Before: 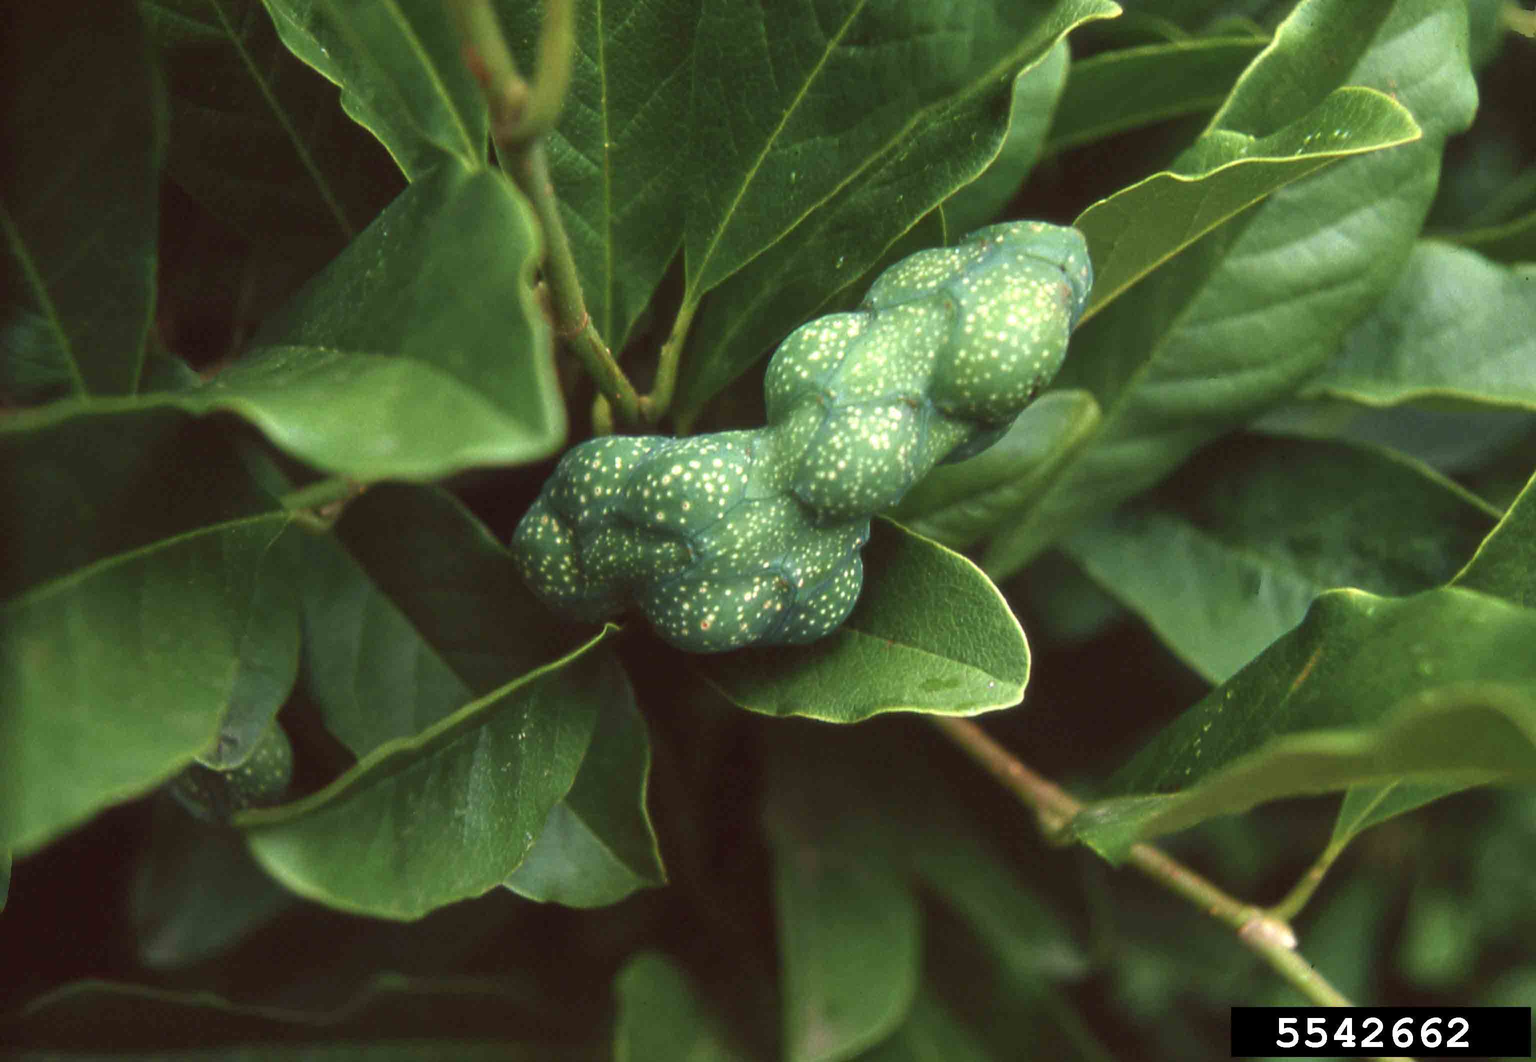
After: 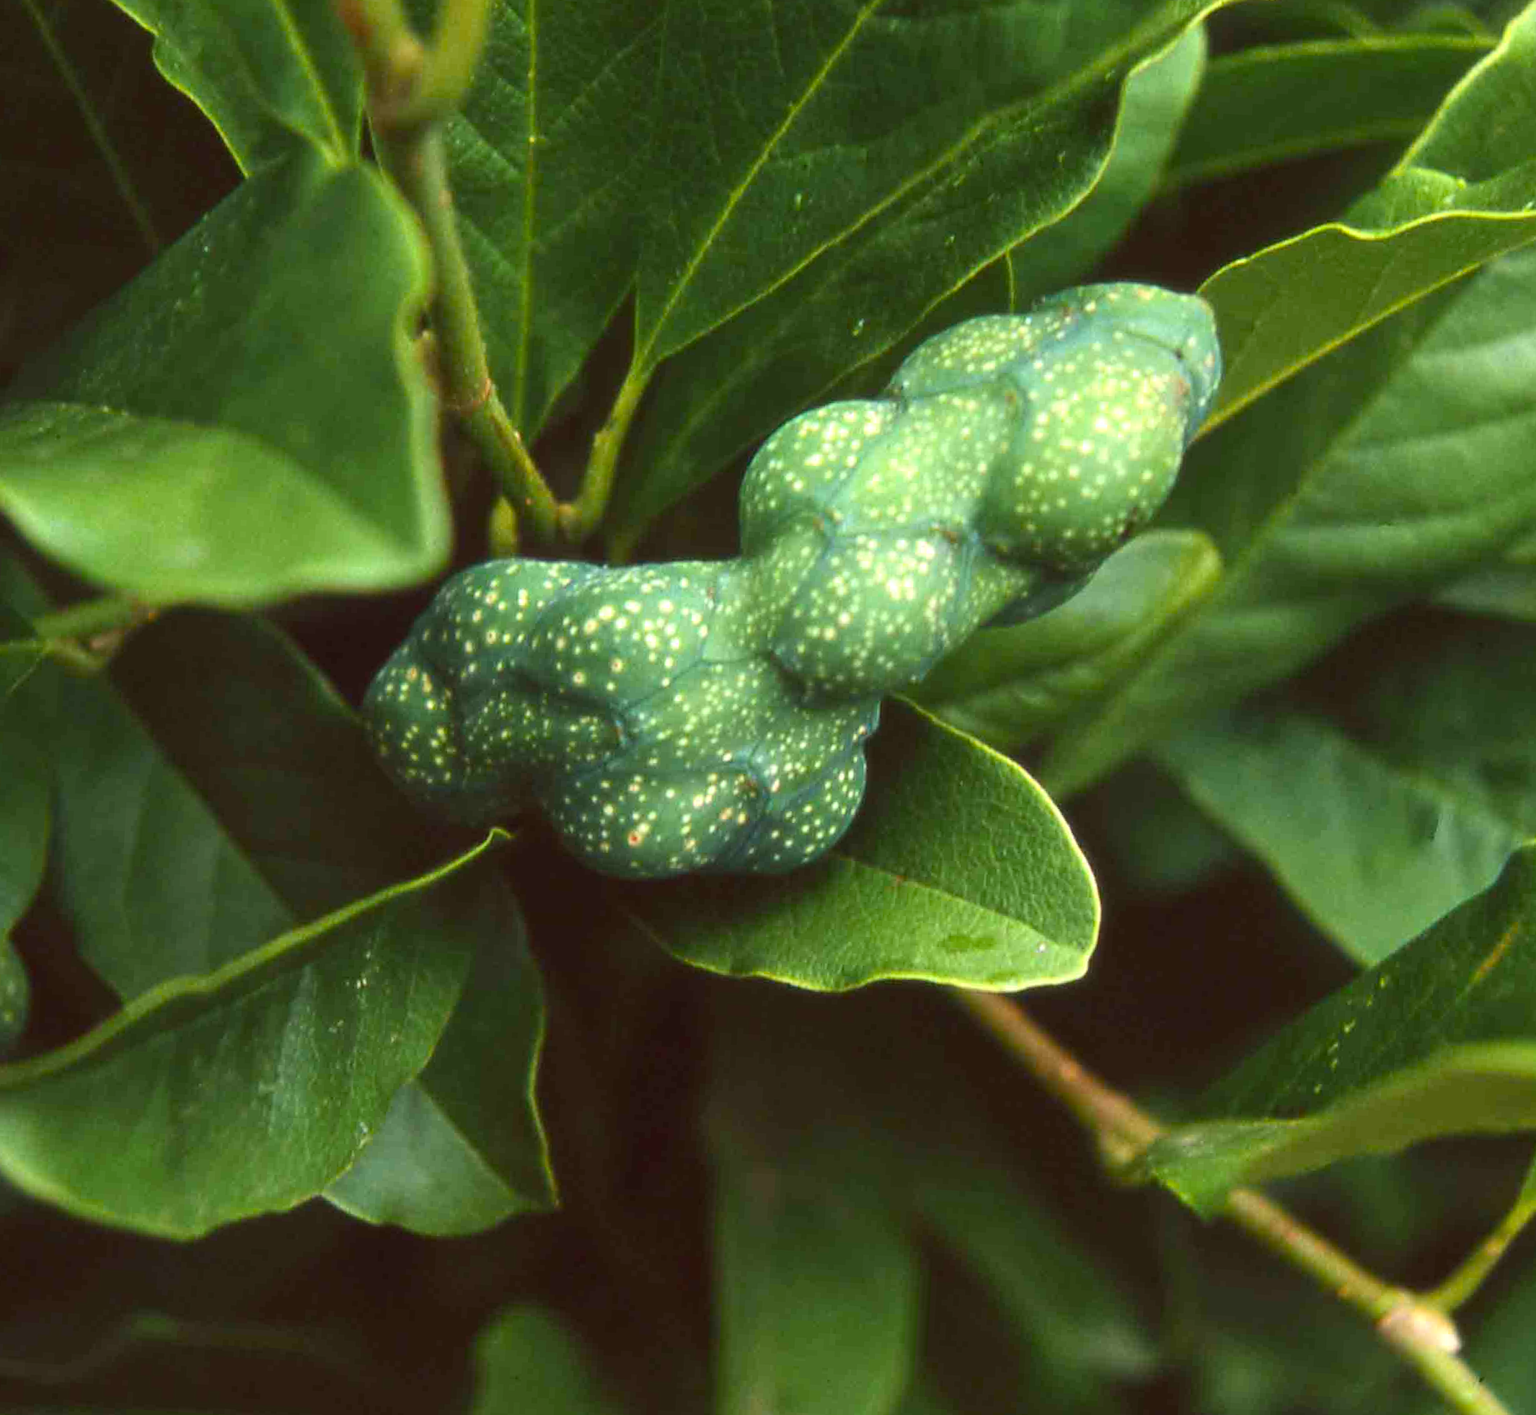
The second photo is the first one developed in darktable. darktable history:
contrast brightness saturation: contrast 0.15, brightness 0.05
crop and rotate: angle -3.27°, left 14.277%, top 0.028%, right 10.766%, bottom 0.028%
color balance rgb: perceptual saturation grading › global saturation 20%, global vibrance 20%
